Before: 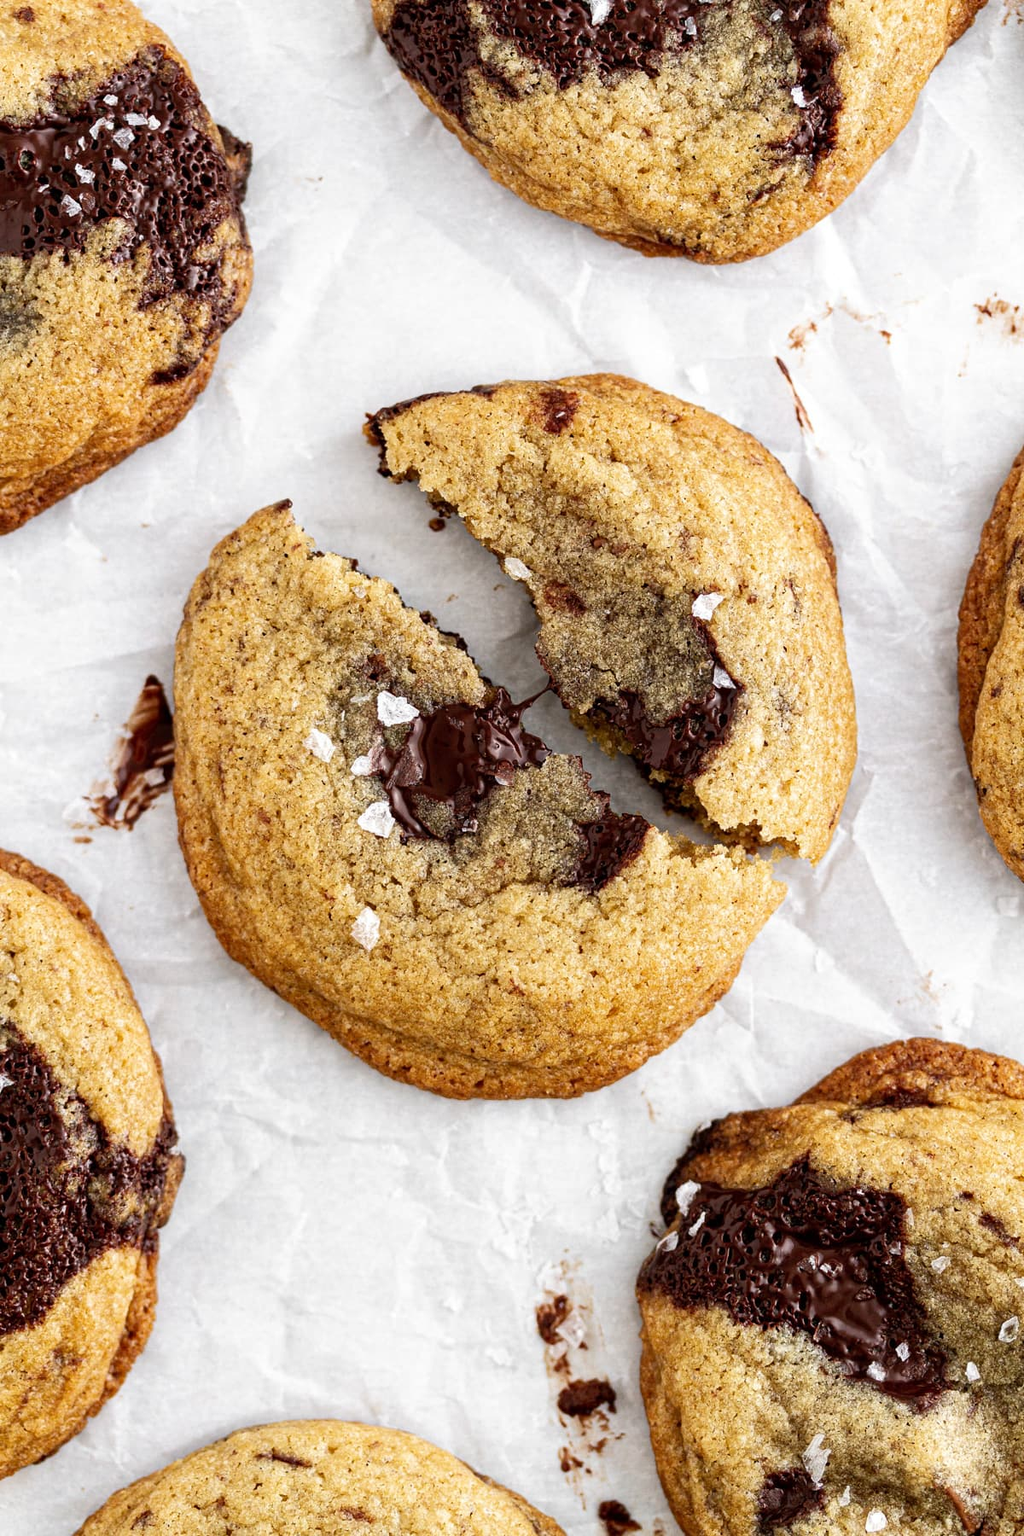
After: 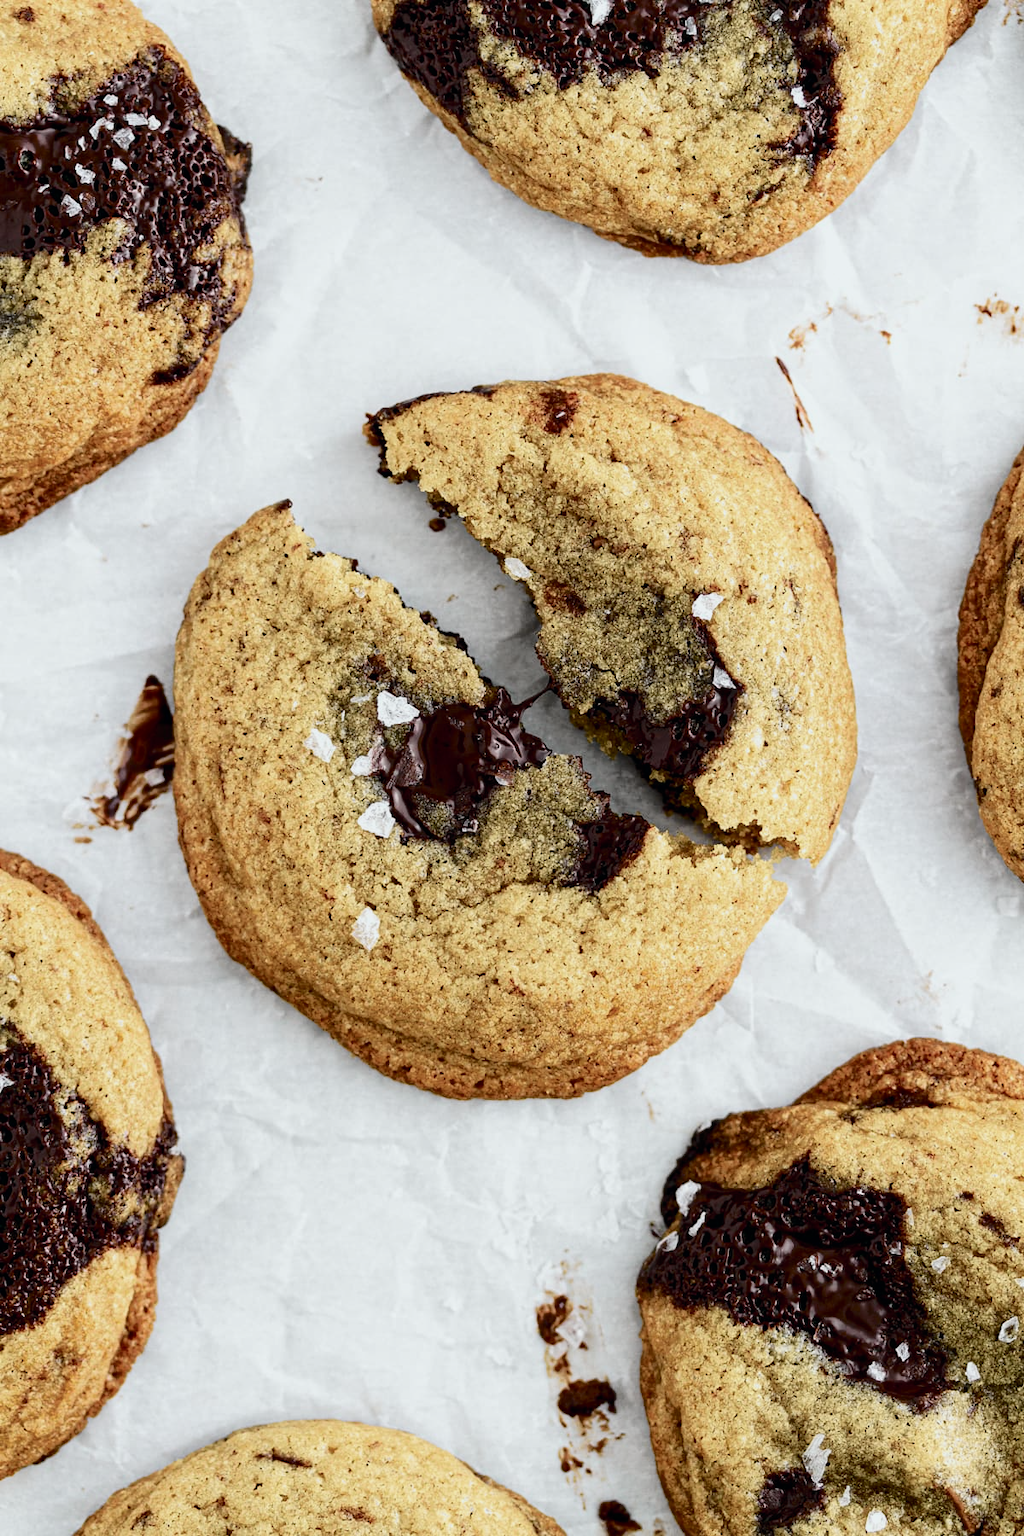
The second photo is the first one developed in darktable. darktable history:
exposure: exposure -0.293 EV, compensate highlight preservation false
tone curve: curves: ch0 [(0, 0) (0.081, 0.044) (0.185, 0.13) (0.283, 0.238) (0.416, 0.449) (0.495, 0.524) (0.686, 0.743) (0.826, 0.865) (0.978, 0.988)]; ch1 [(0, 0) (0.147, 0.166) (0.321, 0.362) (0.371, 0.402) (0.423, 0.442) (0.479, 0.472) (0.505, 0.497) (0.521, 0.506) (0.551, 0.537) (0.586, 0.574) (0.625, 0.618) (0.68, 0.681) (1, 1)]; ch2 [(0, 0) (0.346, 0.362) (0.404, 0.427) (0.502, 0.495) (0.531, 0.513) (0.547, 0.533) (0.582, 0.596) (0.629, 0.631) (0.717, 0.678) (1, 1)], color space Lab, independent channels, preserve colors none
